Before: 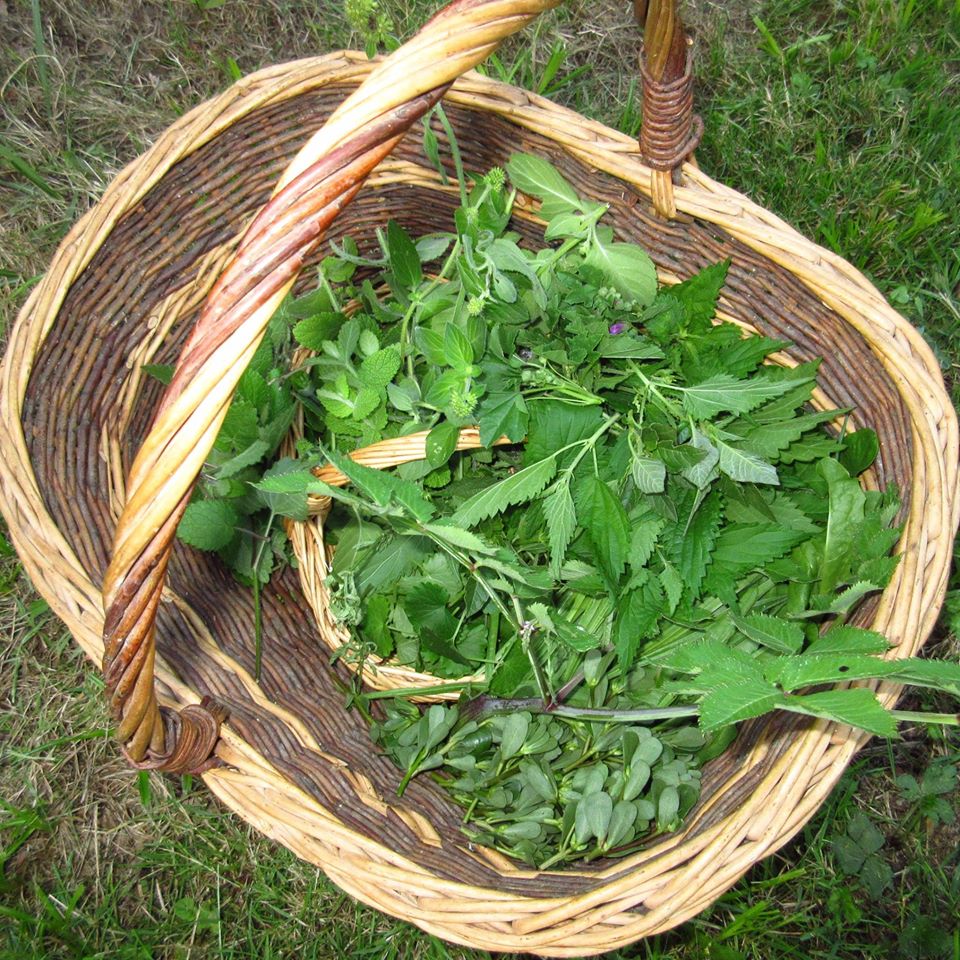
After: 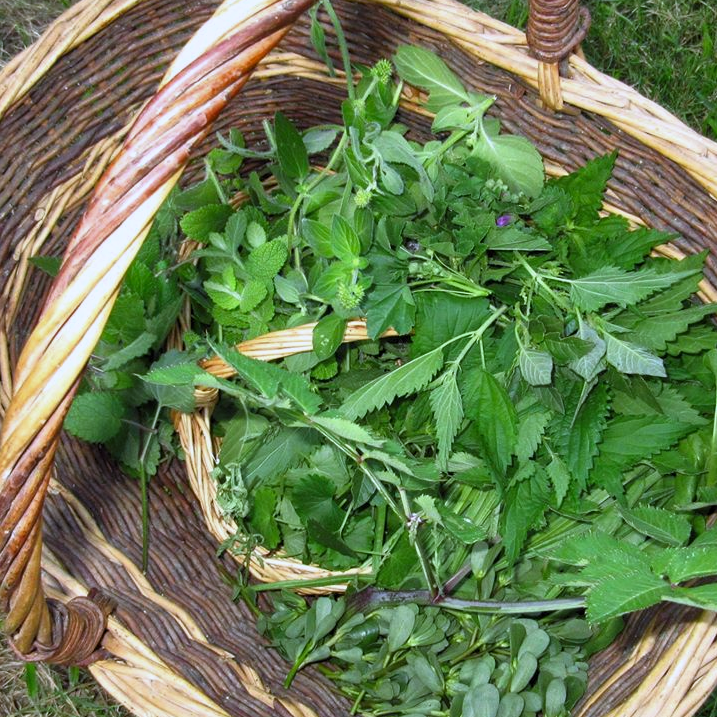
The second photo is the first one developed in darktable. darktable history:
levels: mode automatic, black 0.023%, white 99.97%, levels [0.062, 0.494, 0.925]
white balance: red 0.967, blue 1.119, emerald 0.756
shadows and highlights: radius 123.98, shadows 100, white point adjustment -3, highlights -100, highlights color adjustment 89.84%, soften with gaussian
crop and rotate: left 11.831%, top 11.346%, right 13.429%, bottom 13.899%
